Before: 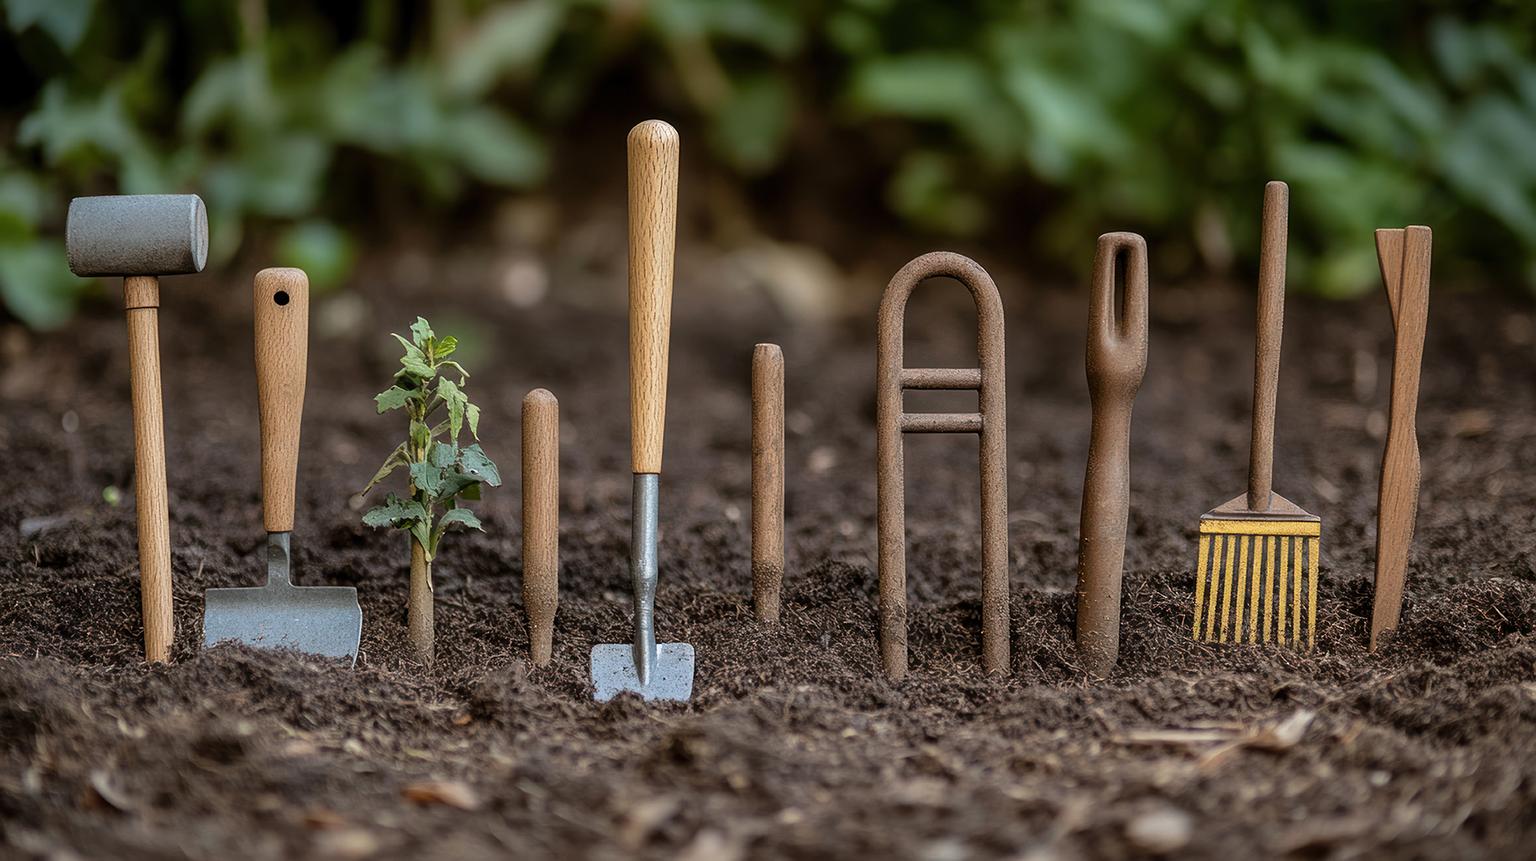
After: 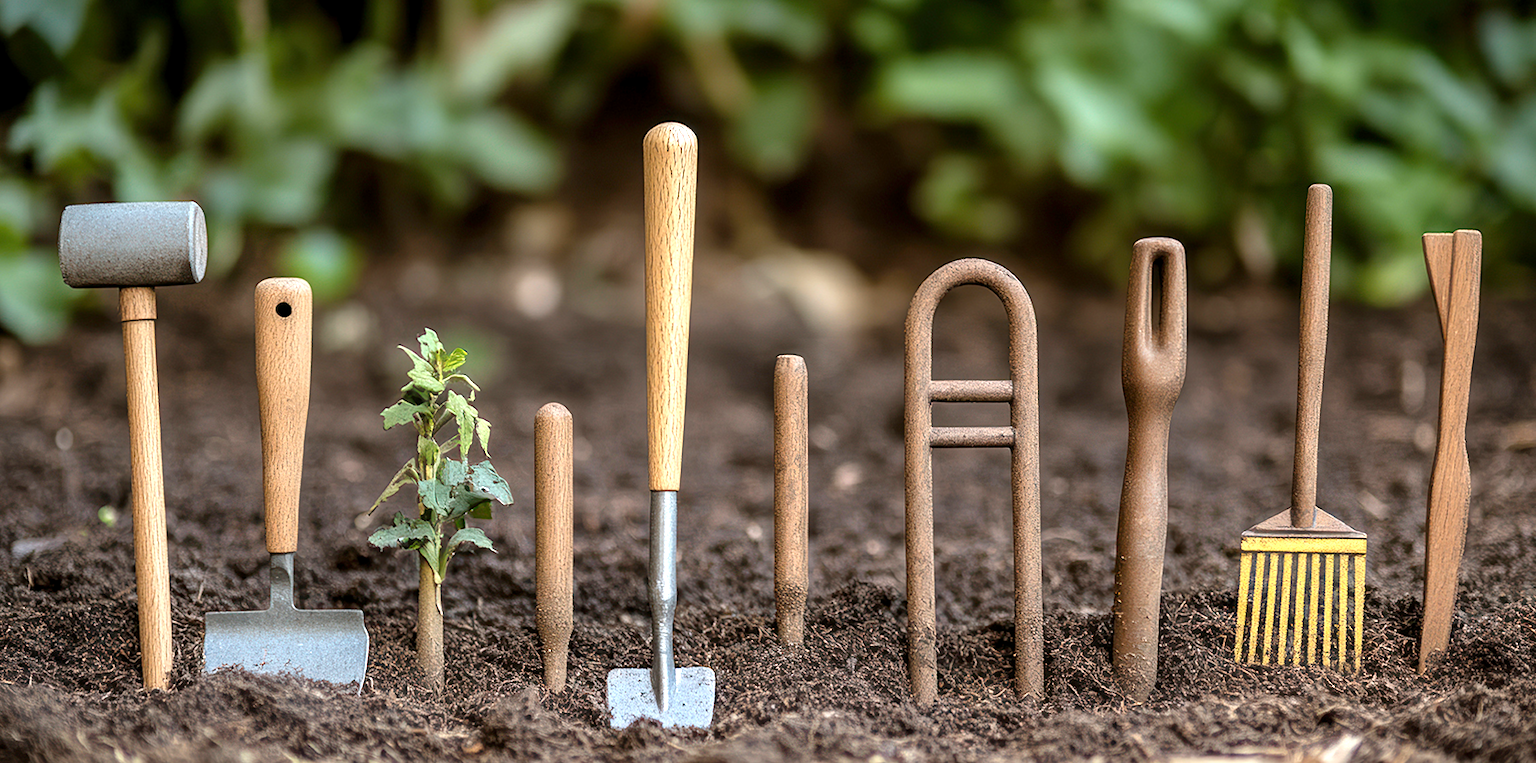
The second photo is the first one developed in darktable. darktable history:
crop and rotate: angle 0.2°, left 0.275%, right 3.127%, bottom 14.18%
exposure: black level correction 0.001, exposure 0.955 EV, compensate exposure bias true, compensate highlight preservation false
